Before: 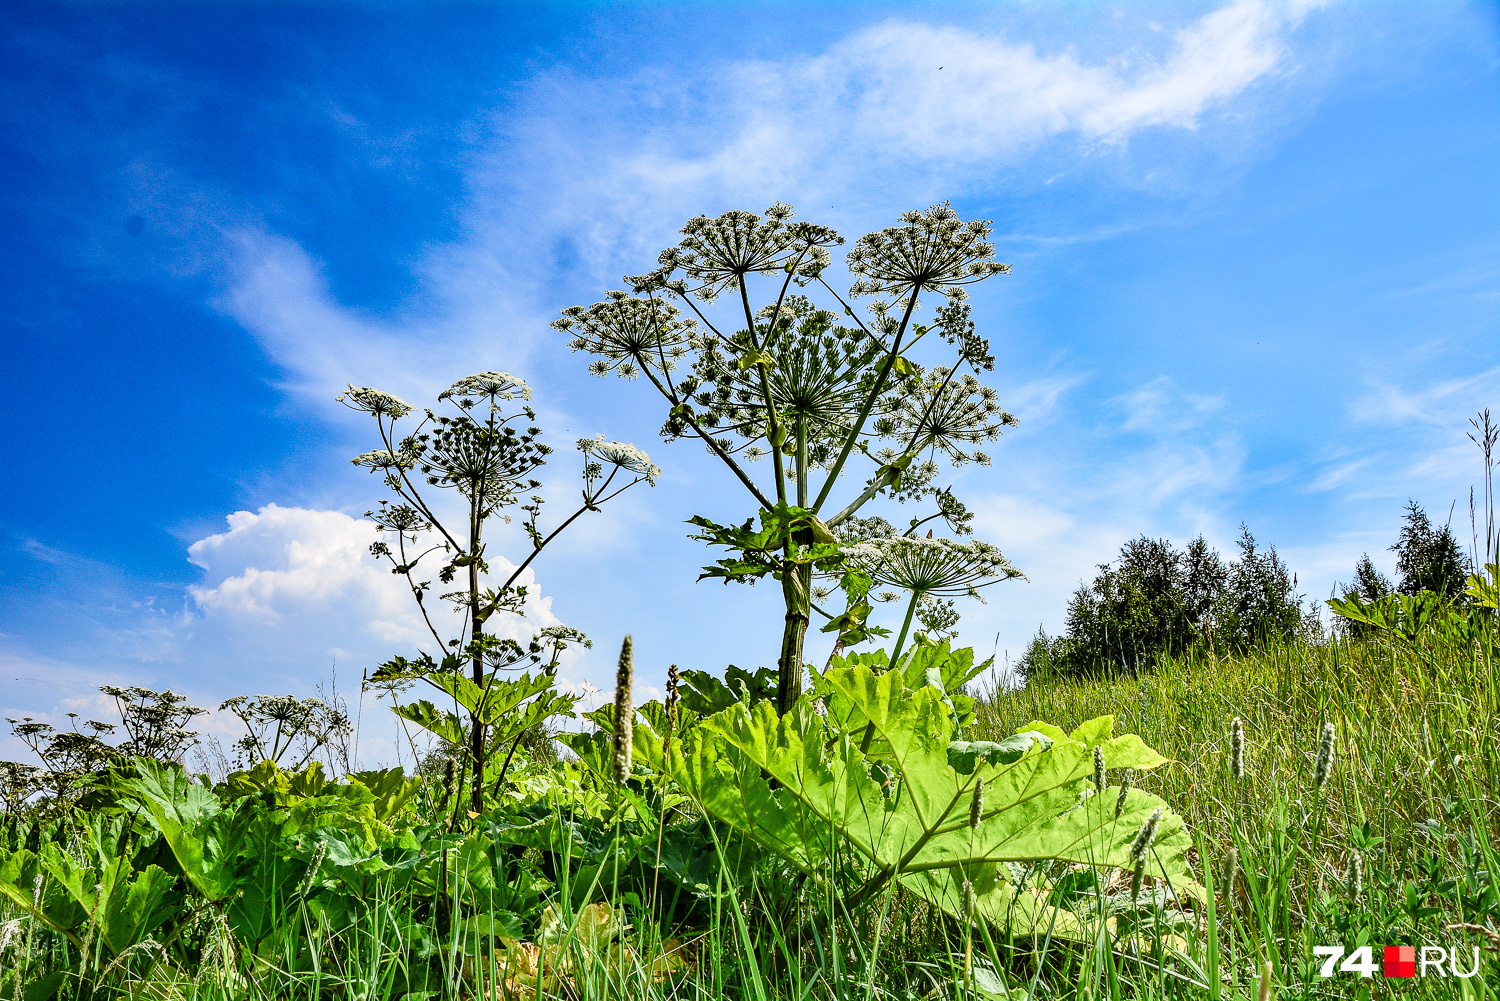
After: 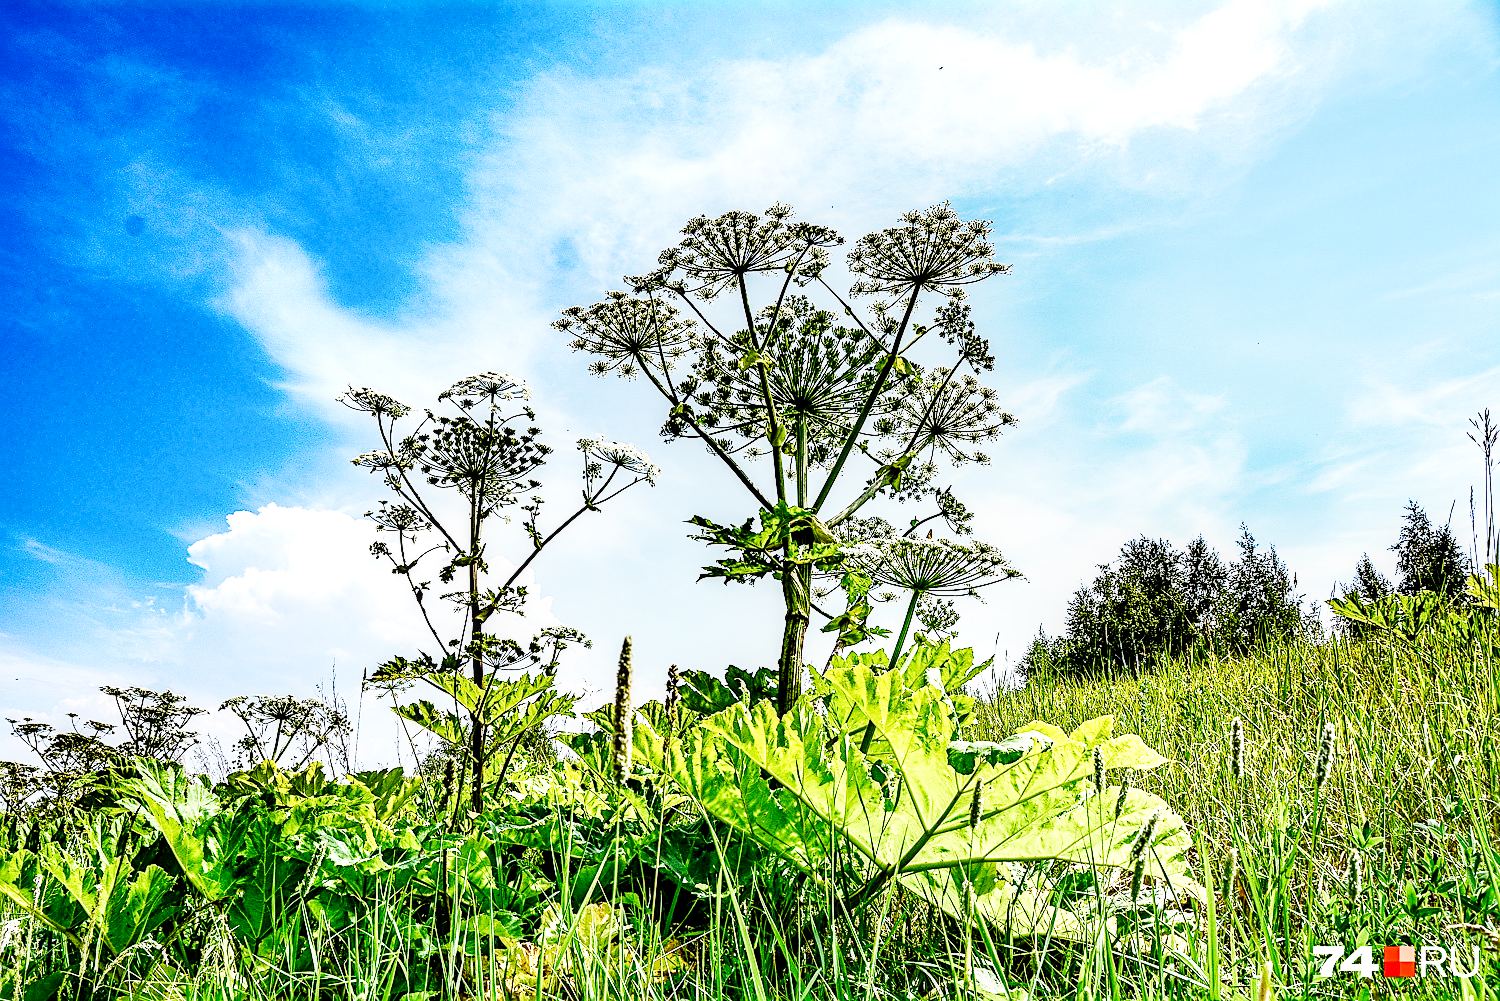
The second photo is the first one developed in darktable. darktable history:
sharpen: amount 0.592
base curve: curves: ch0 [(0, 0.003) (0.001, 0.002) (0.006, 0.004) (0.02, 0.022) (0.048, 0.086) (0.094, 0.234) (0.162, 0.431) (0.258, 0.629) (0.385, 0.8) (0.548, 0.918) (0.751, 0.988) (1, 1)], preserve colors none
local contrast: highlights 28%, shadows 74%, midtone range 0.747
